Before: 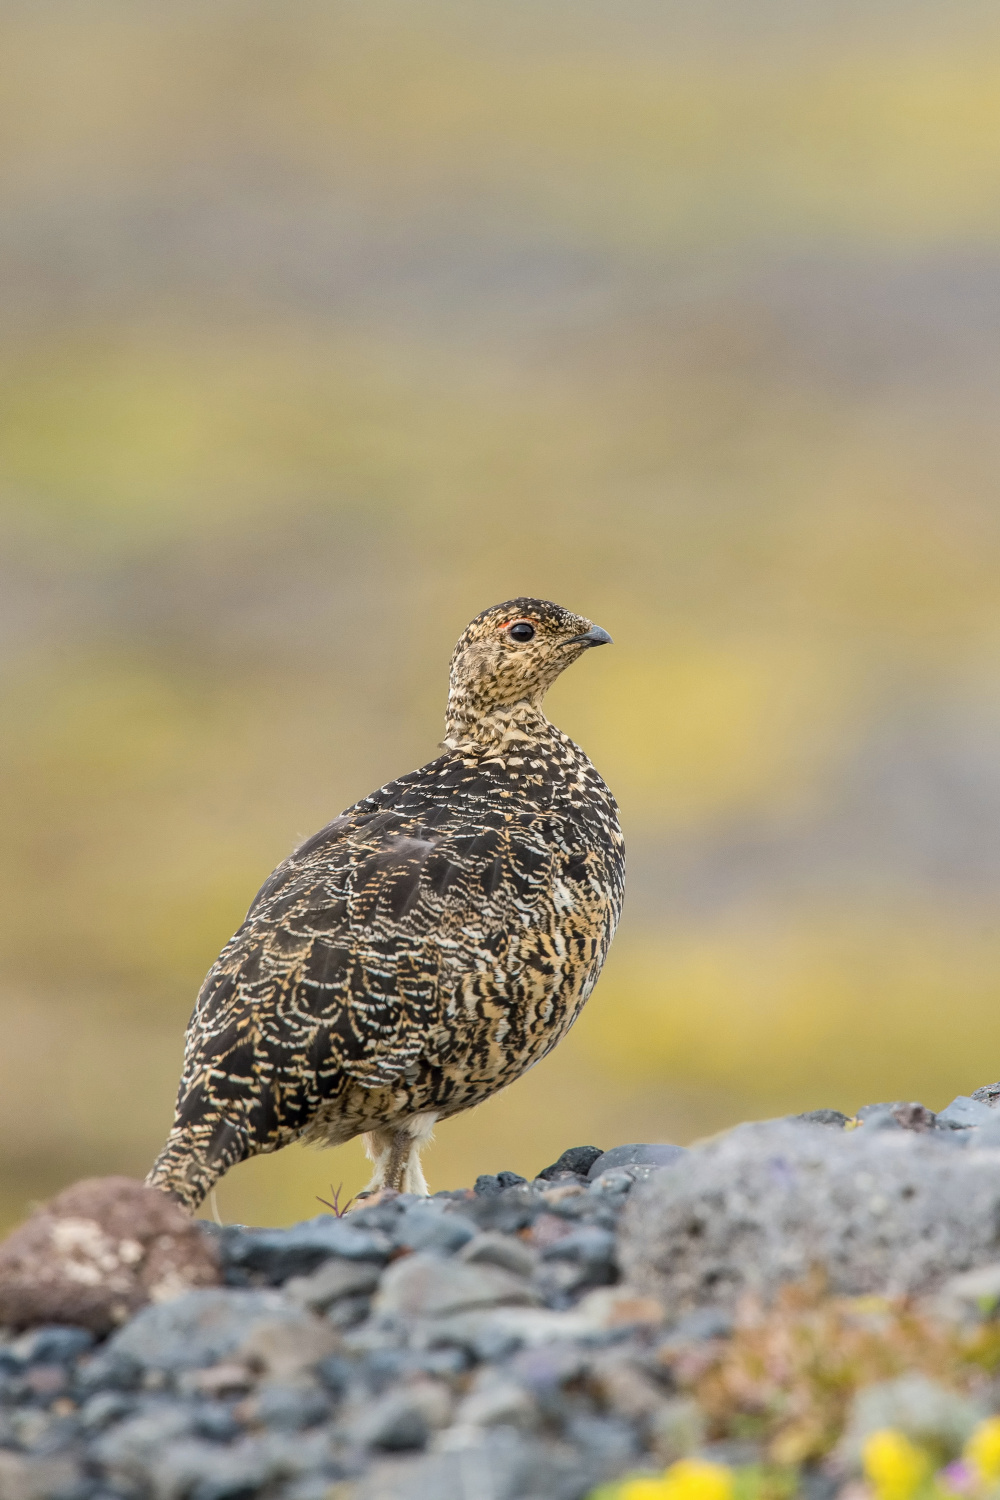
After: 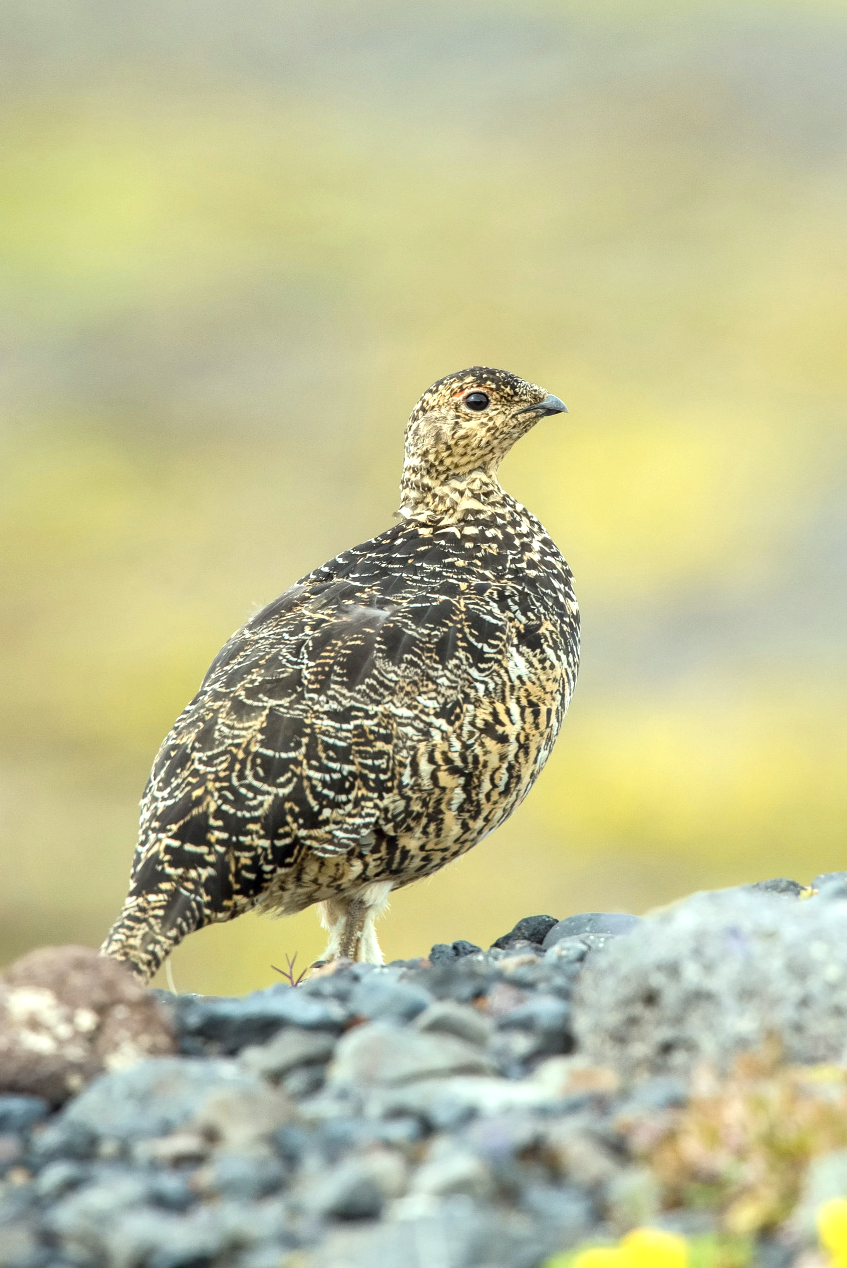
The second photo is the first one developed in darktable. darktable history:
crop and rotate: left 4.598%, top 15.404%, right 10.687%
color correction: highlights a* -8.12, highlights b* 3.43
contrast brightness saturation: saturation -0.1
exposure: exposure 0.698 EV, compensate highlight preservation false
